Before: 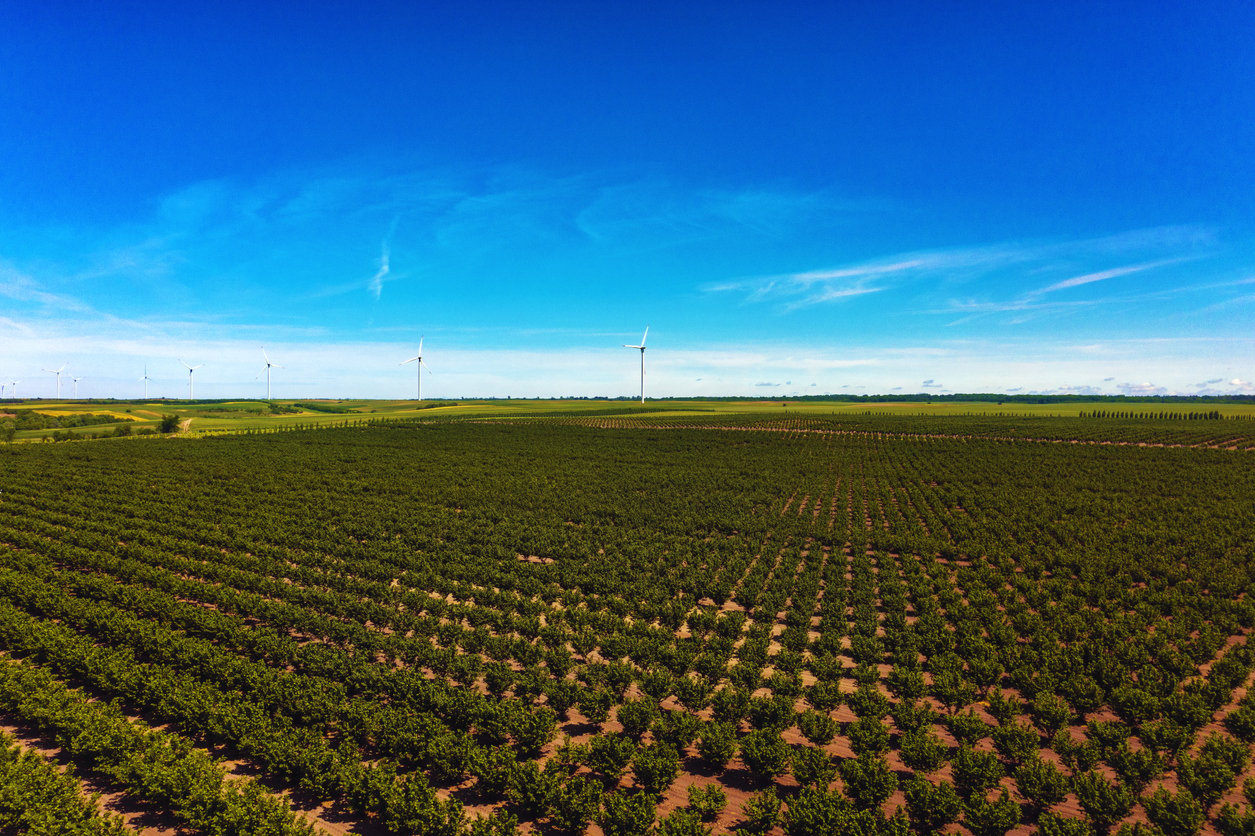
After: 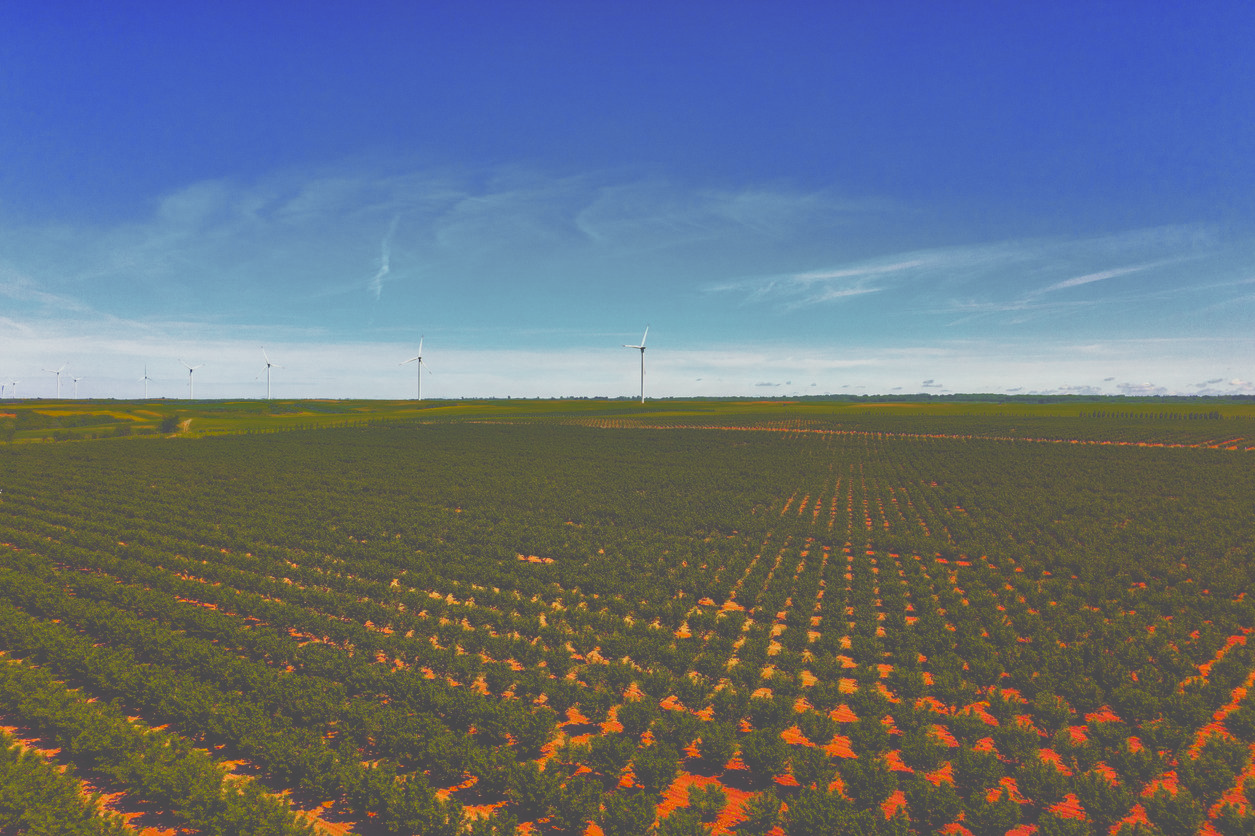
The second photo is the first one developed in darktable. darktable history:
color zones: curves: ch0 [(0, 0.48) (0.209, 0.398) (0.305, 0.332) (0.429, 0.493) (0.571, 0.5) (0.714, 0.5) (0.857, 0.5) (1, 0.48)]; ch1 [(0, 0.736) (0.143, 0.625) (0.225, 0.371) (0.429, 0.256) (0.571, 0.241) (0.714, 0.213) (0.857, 0.48) (1, 0.736)]; ch2 [(0, 0.448) (0.143, 0.498) (0.286, 0.5) (0.429, 0.5) (0.571, 0.5) (0.714, 0.5) (0.857, 0.5) (1, 0.448)]
exposure: black level correction -0.036, exposure -0.496 EV, compensate highlight preservation false
contrast brightness saturation: brightness -0.016, saturation 0.349
tone equalizer: -7 EV 0.157 EV, -6 EV 0.583 EV, -5 EV 1.12 EV, -4 EV 1.31 EV, -3 EV 1.18 EV, -2 EV 0.6 EV, -1 EV 0.154 EV, mask exposure compensation -0.491 EV
